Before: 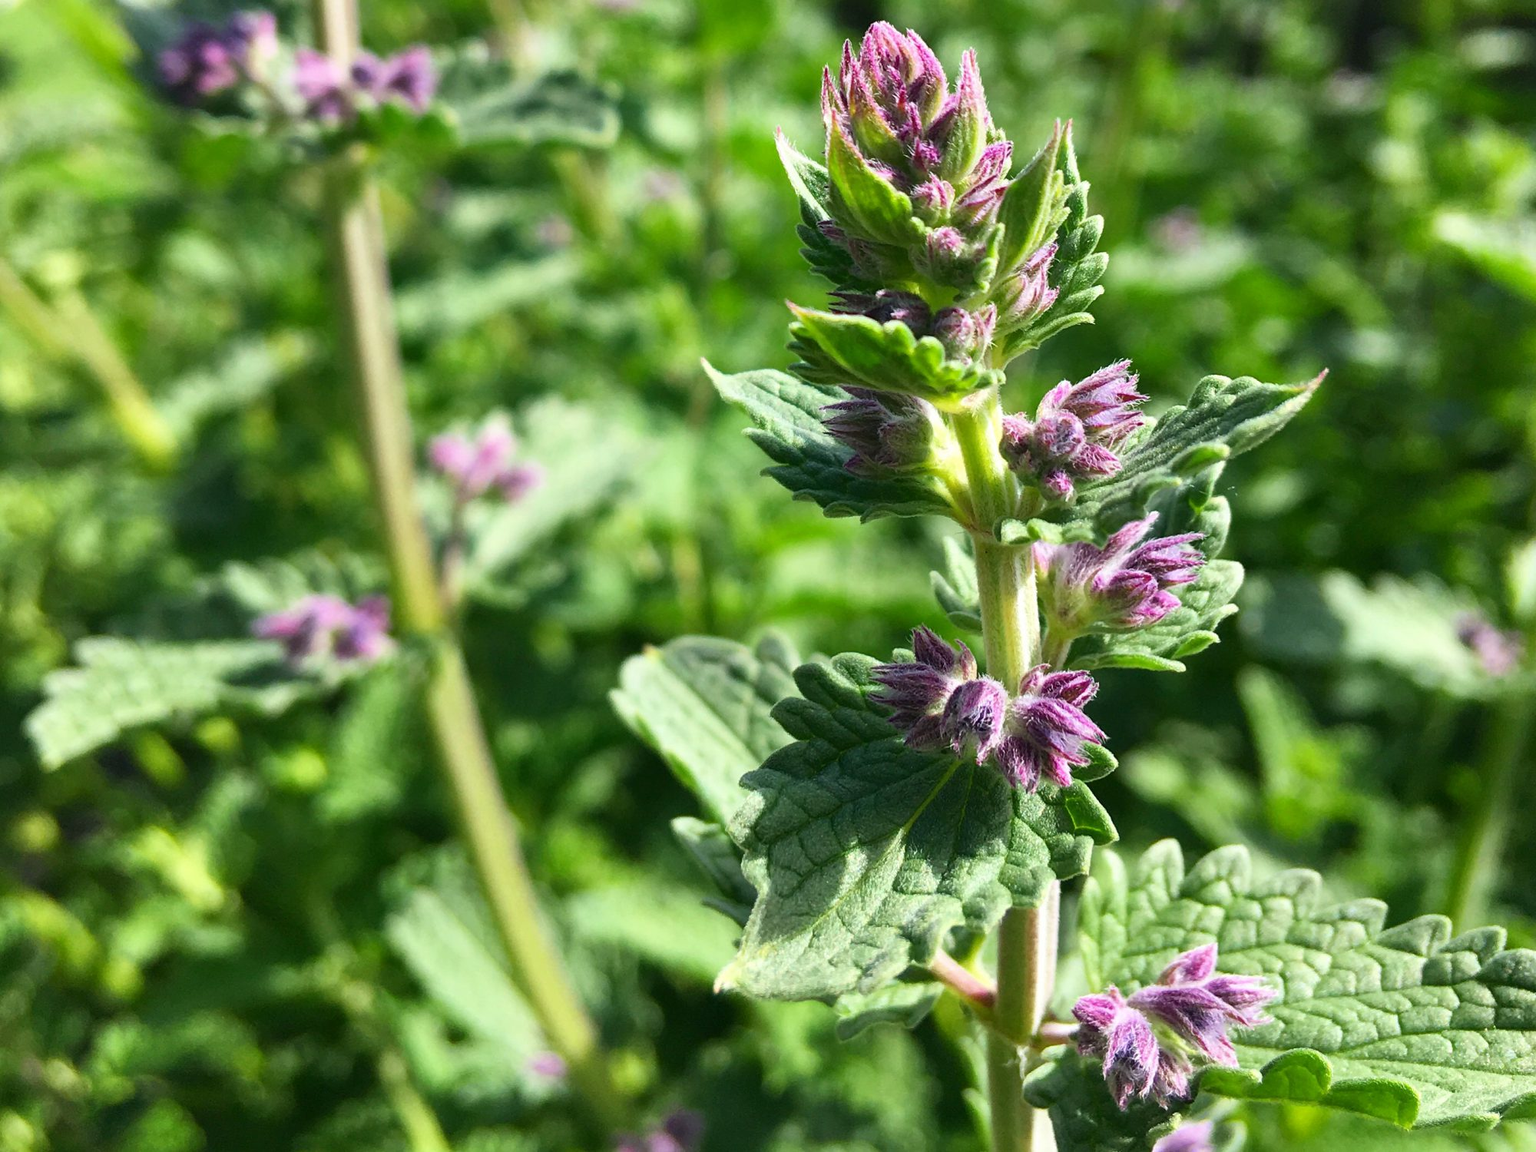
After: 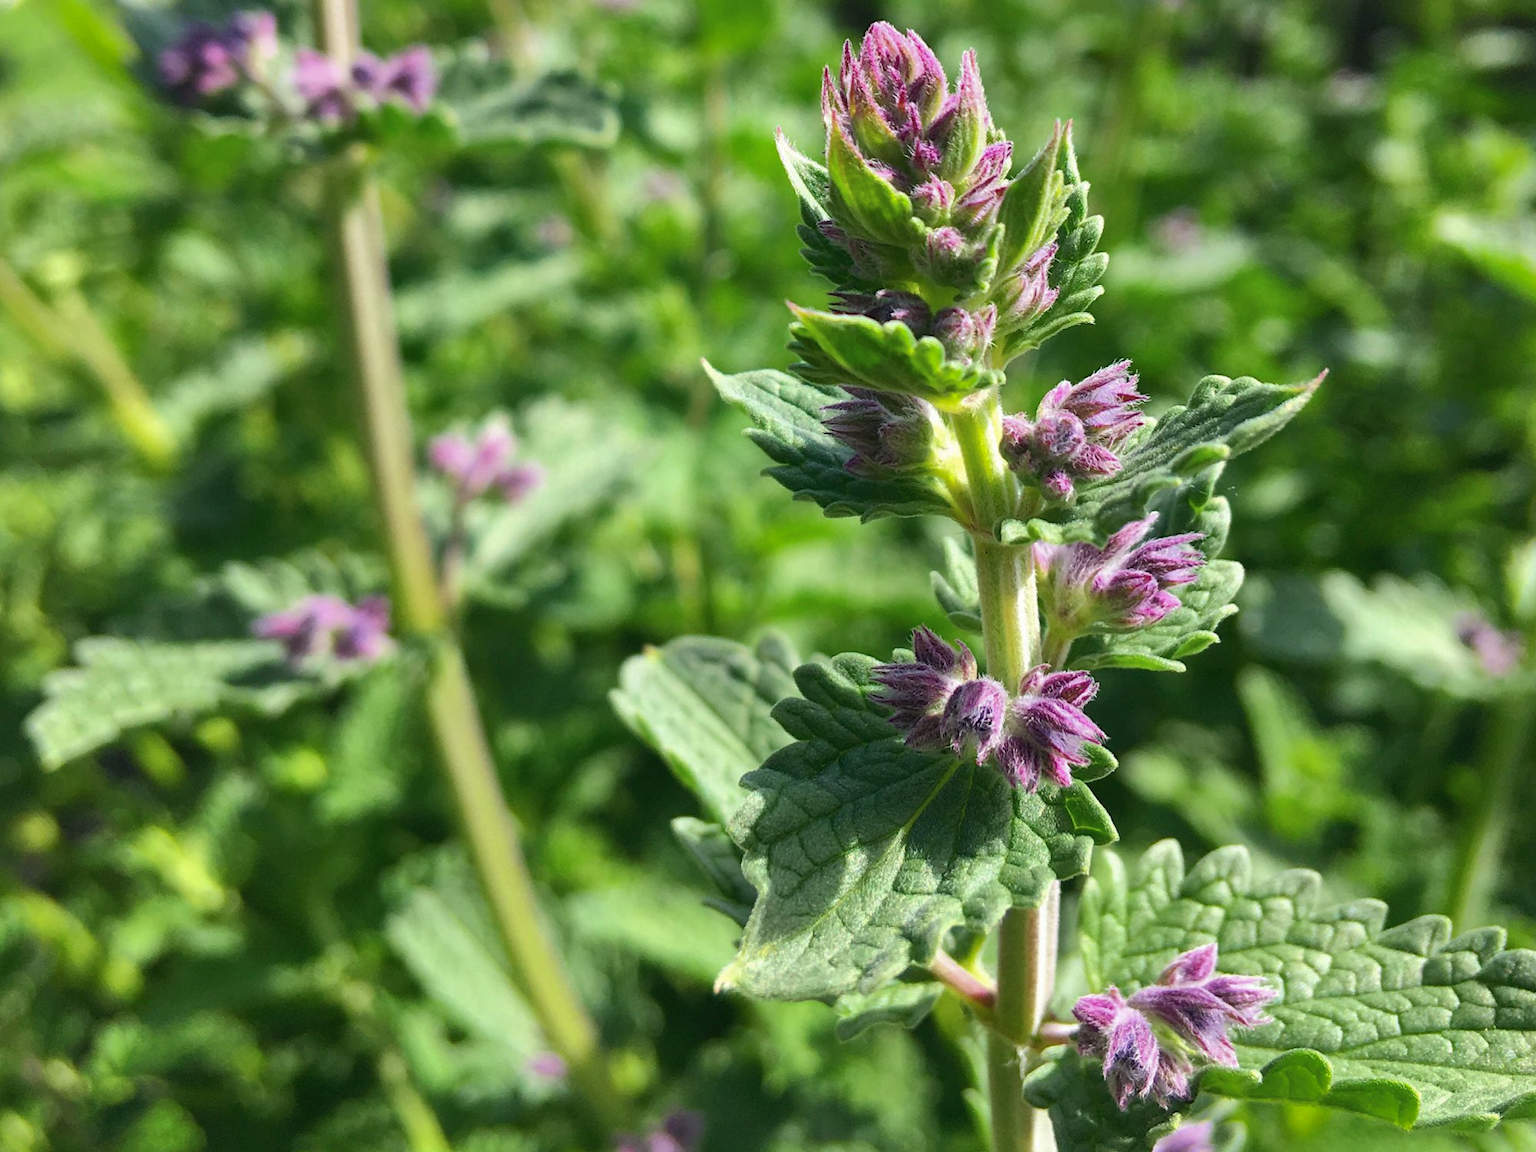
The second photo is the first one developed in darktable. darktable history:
shadows and highlights: shadows 39.39, highlights -59.7
contrast brightness saturation: saturation -0.047
